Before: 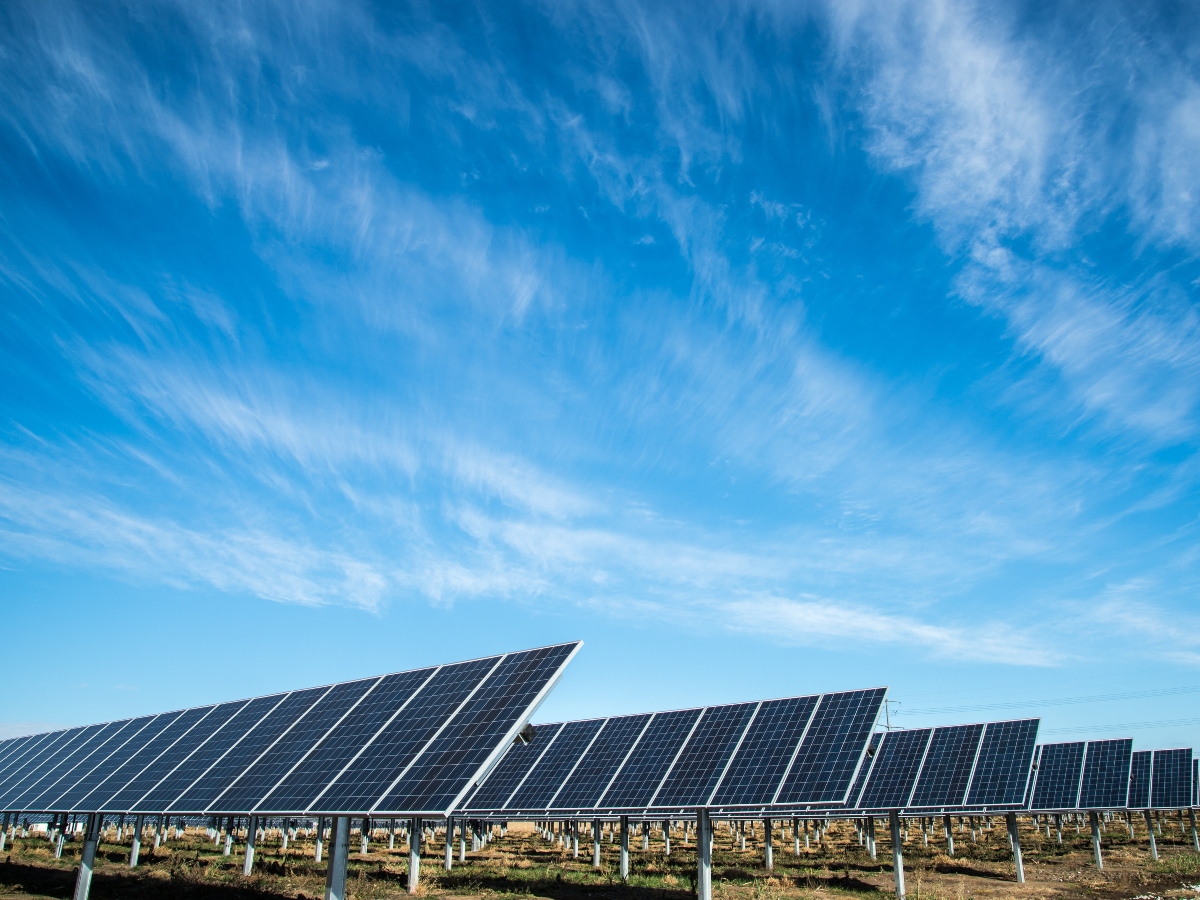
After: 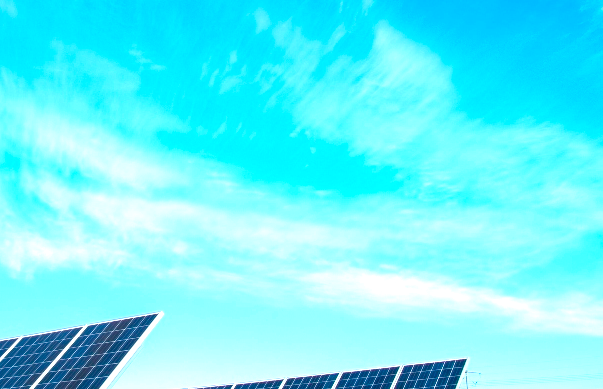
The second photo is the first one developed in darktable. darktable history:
crop: left 35.03%, top 36.625%, right 14.663%, bottom 20.057%
color balance rgb: perceptual saturation grading › global saturation 20%, perceptual saturation grading › highlights -25%, perceptual saturation grading › shadows 25%, global vibrance 50%
exposure: exposure 0.95 EV, compensate highlight preservation false
